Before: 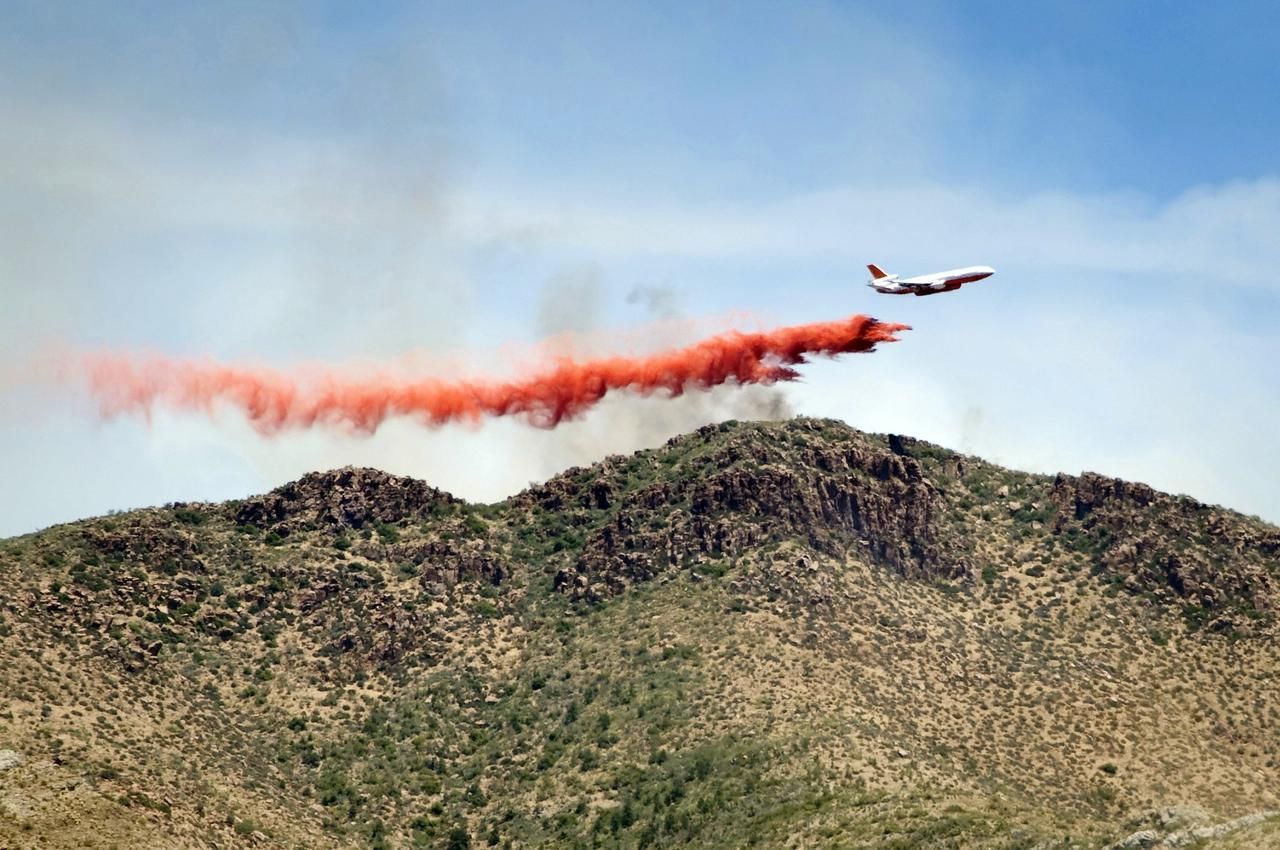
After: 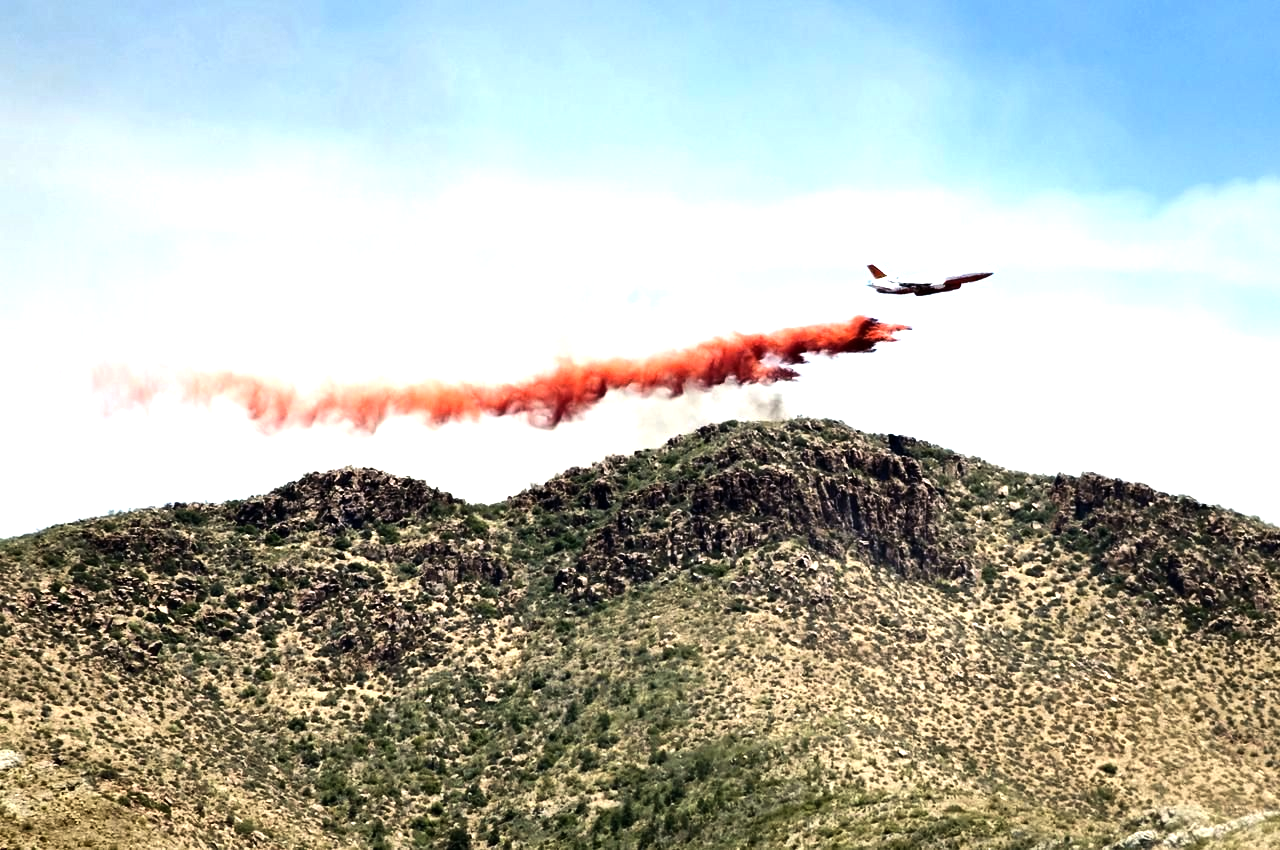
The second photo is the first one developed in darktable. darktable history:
tone equalizer: -8 EV -1.09 EV, -7 EV -0.989 EV, -6 EV -0.862 EV, -5 EV -0.573 EV, -3 EV 0.548 EV, -2 EV 0.891 EV, -1 EV 1.01 EV, +0 EV 1.08 EV, edges refinement/feathering 500, mask exposure compensation -1.57 EV, preserve details no
